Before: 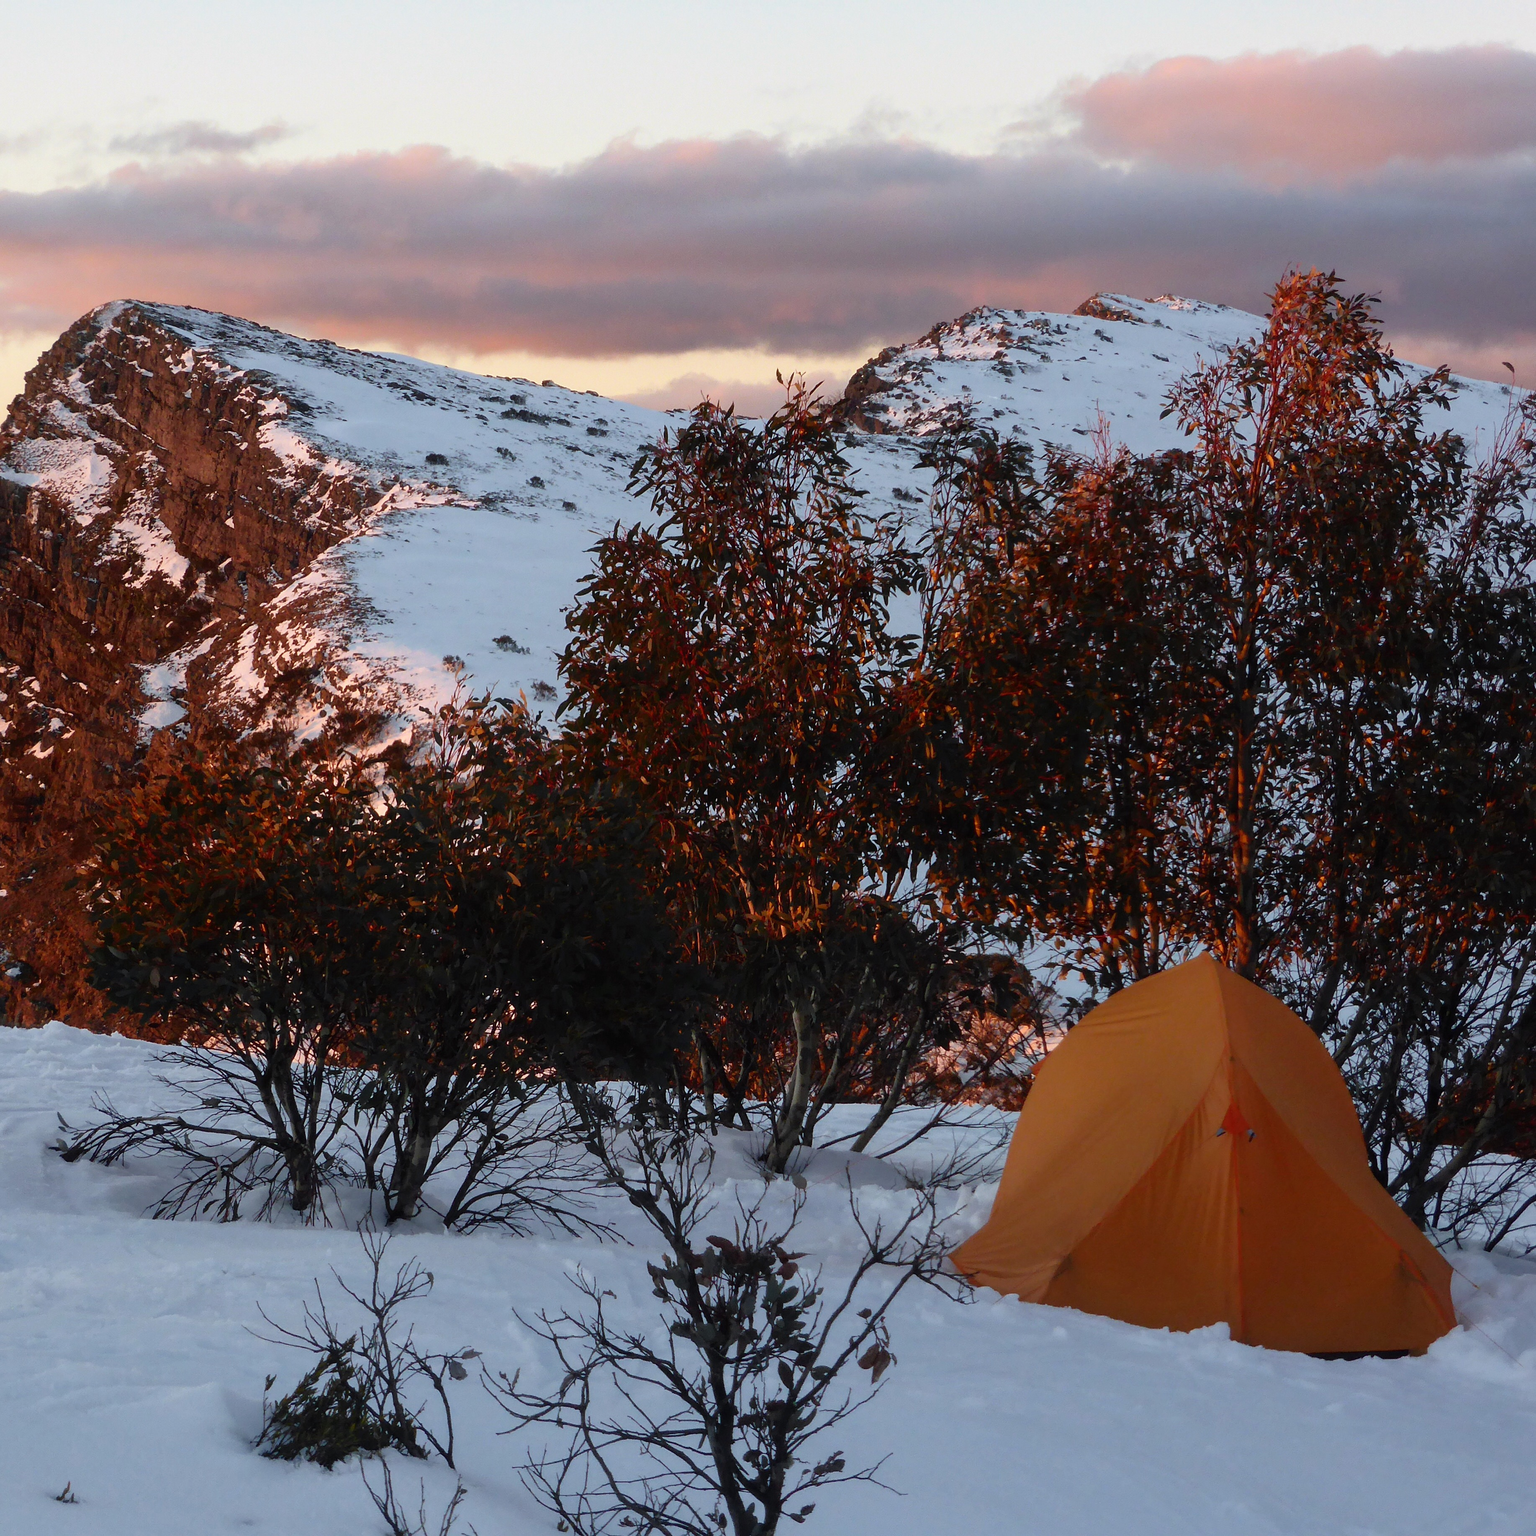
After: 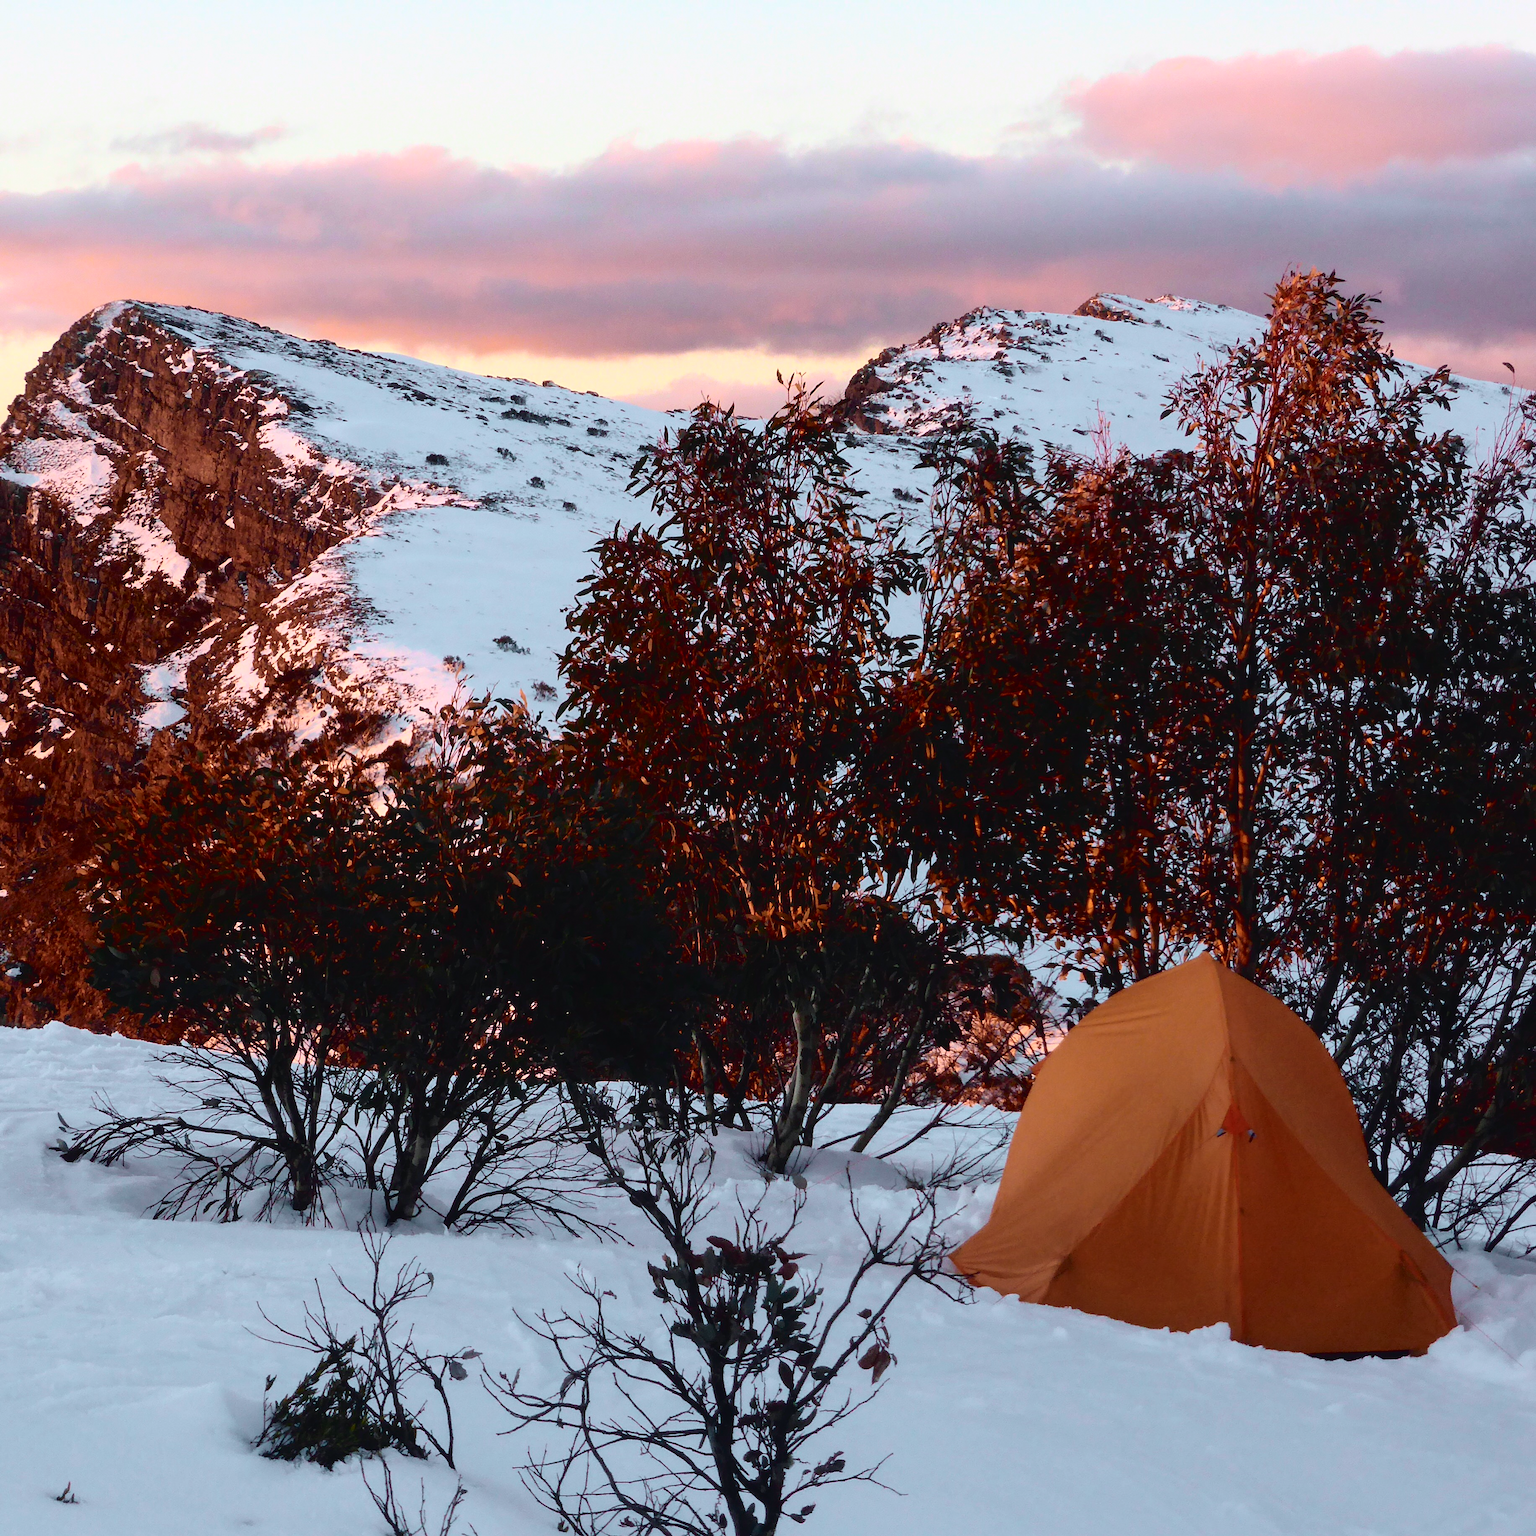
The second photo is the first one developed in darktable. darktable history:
tone curve: curves: ch0 [(0, 0.023) (0.087, 0.065) (0.184, 0.168) (0.45, 0.54) (0.57, 0.683) (0.722, 0.825) (0.877, 0.948) (1, 1)]; ch1 [(0, 0) (0.388, 0.369) (0.44, 0.44) (0.489, 0.481) (0.534, 0.561) (0.657, 0.659) (1, 1)]; ch2 [(0, 0) (0.353, 0.317) (0.408, 0.427) (0.472, 0.46) (0.5, 0.496) (0.537, 0.534) (0.576, 0.592) (0.625, 0.631) (1, 1)], color space Lab, independent channels, preserve colors none
